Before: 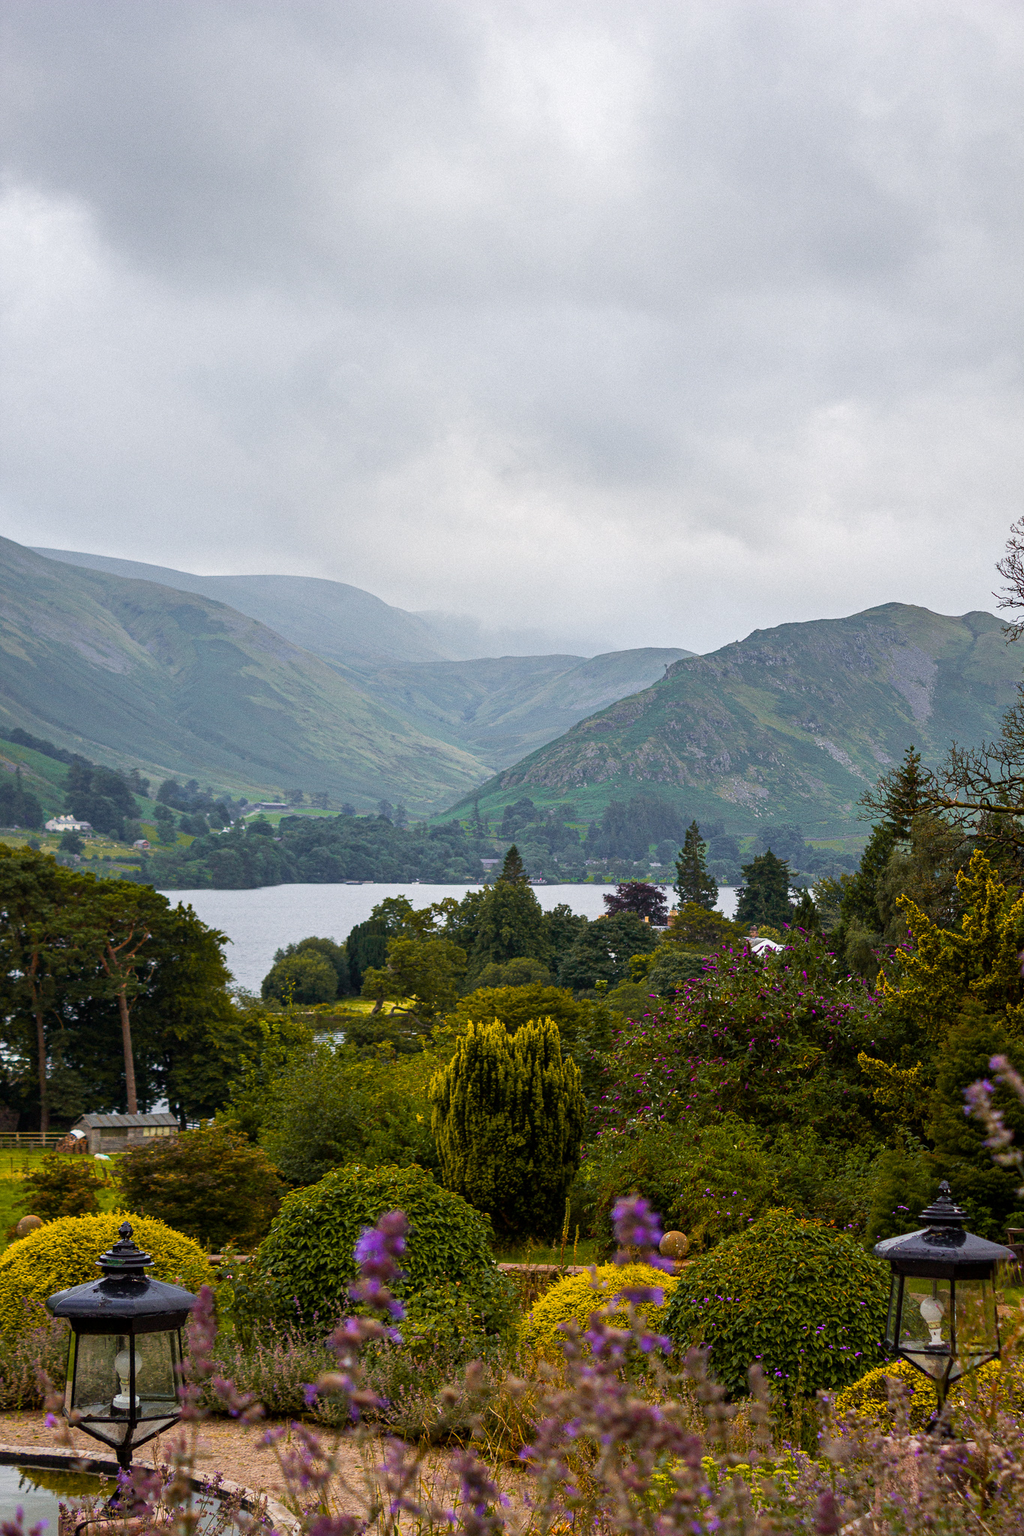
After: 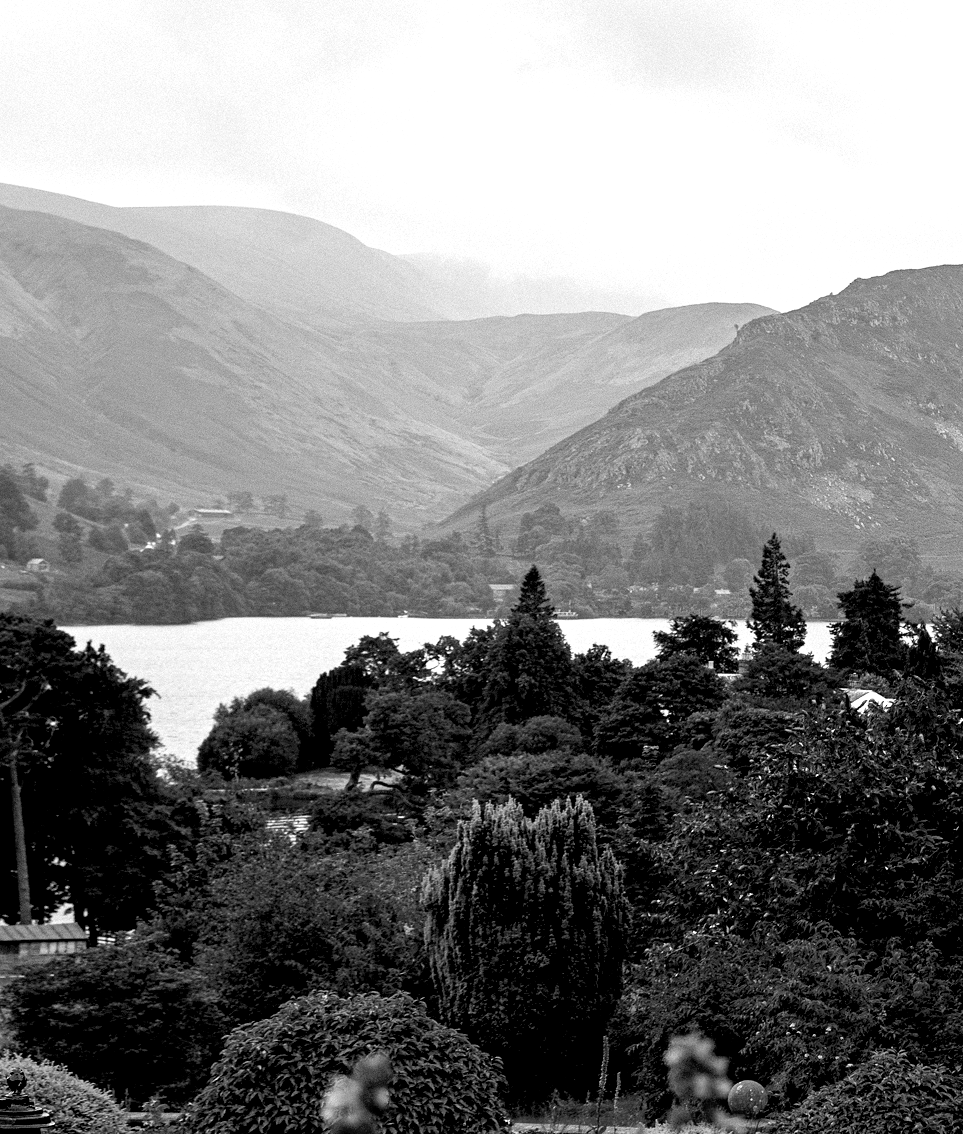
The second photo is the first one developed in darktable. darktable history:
exposure: black level correction 0.025, exposure 0.183 EV, compensate highlight preservation false
color calibration: output gray [0.28, 0.41, 0.31, 0], illuminant custom, x 0.379, y 0.48, temperature 4476.45 K
crop: left 11.111%, top 27.42%, right 18.274%, bottom 17.196%
